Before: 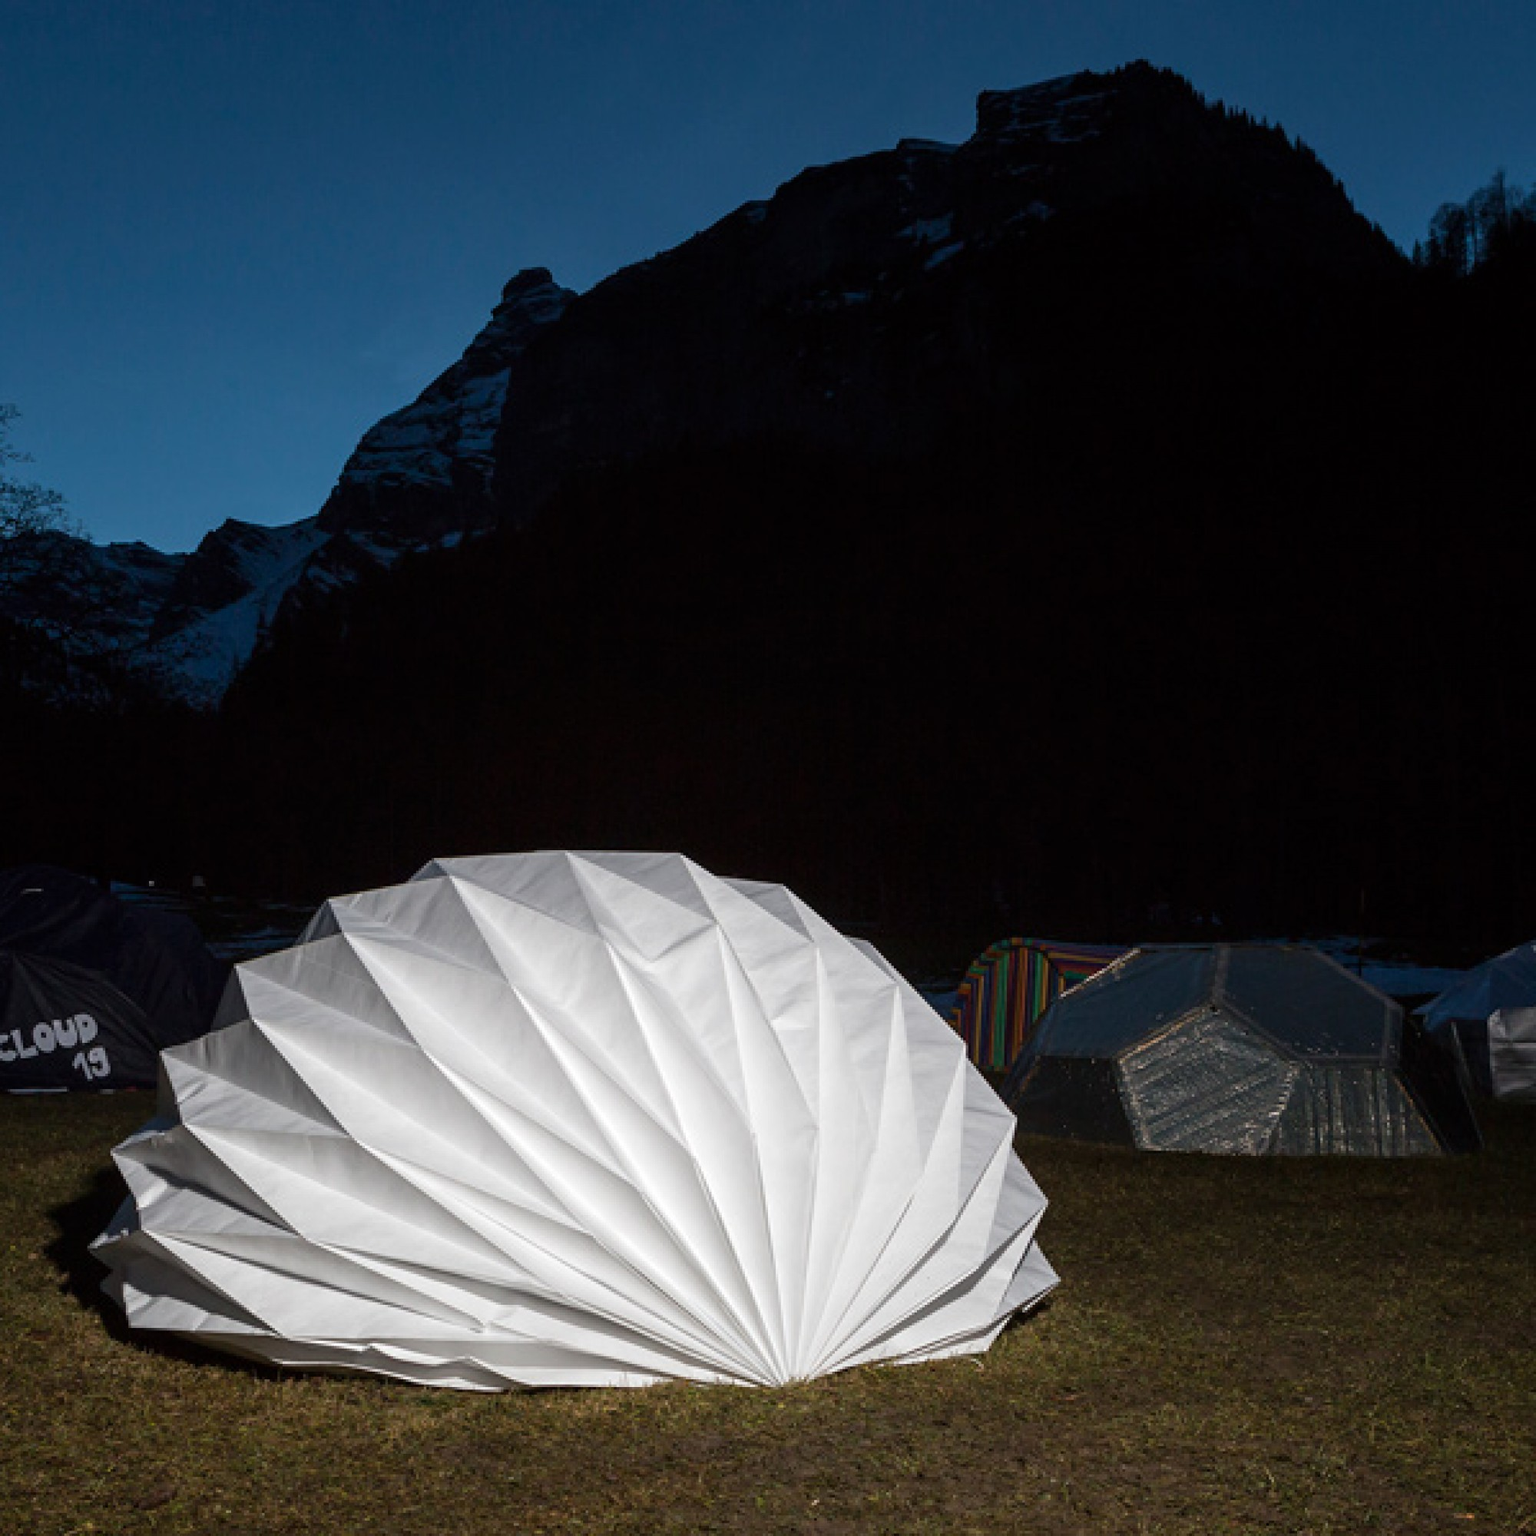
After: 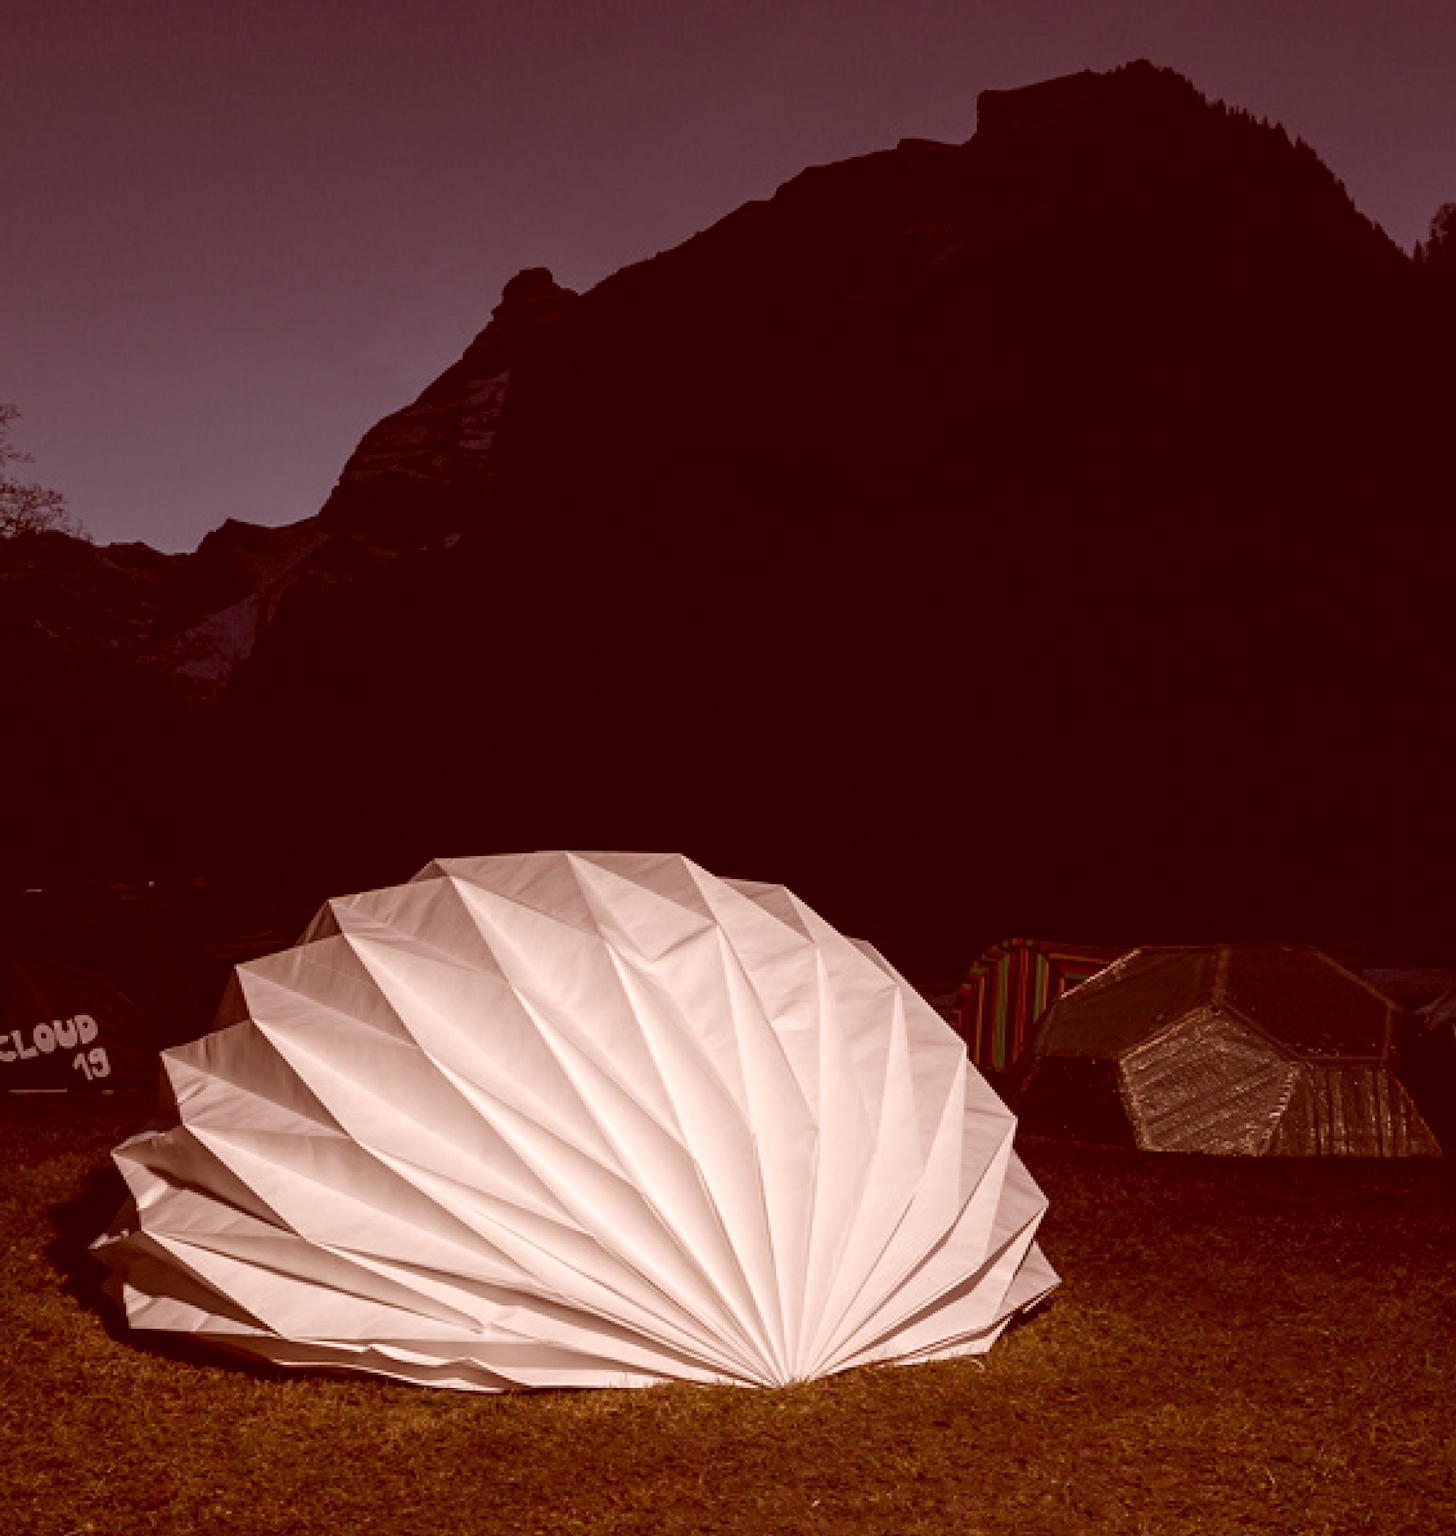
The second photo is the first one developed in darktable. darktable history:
color correction: highlights a* 9.48, highlights b* 9.08, shadows a* 39.33, shadows b* 39.43, saturation 0.789
crop and rotate: left 0%, right 5.154%
